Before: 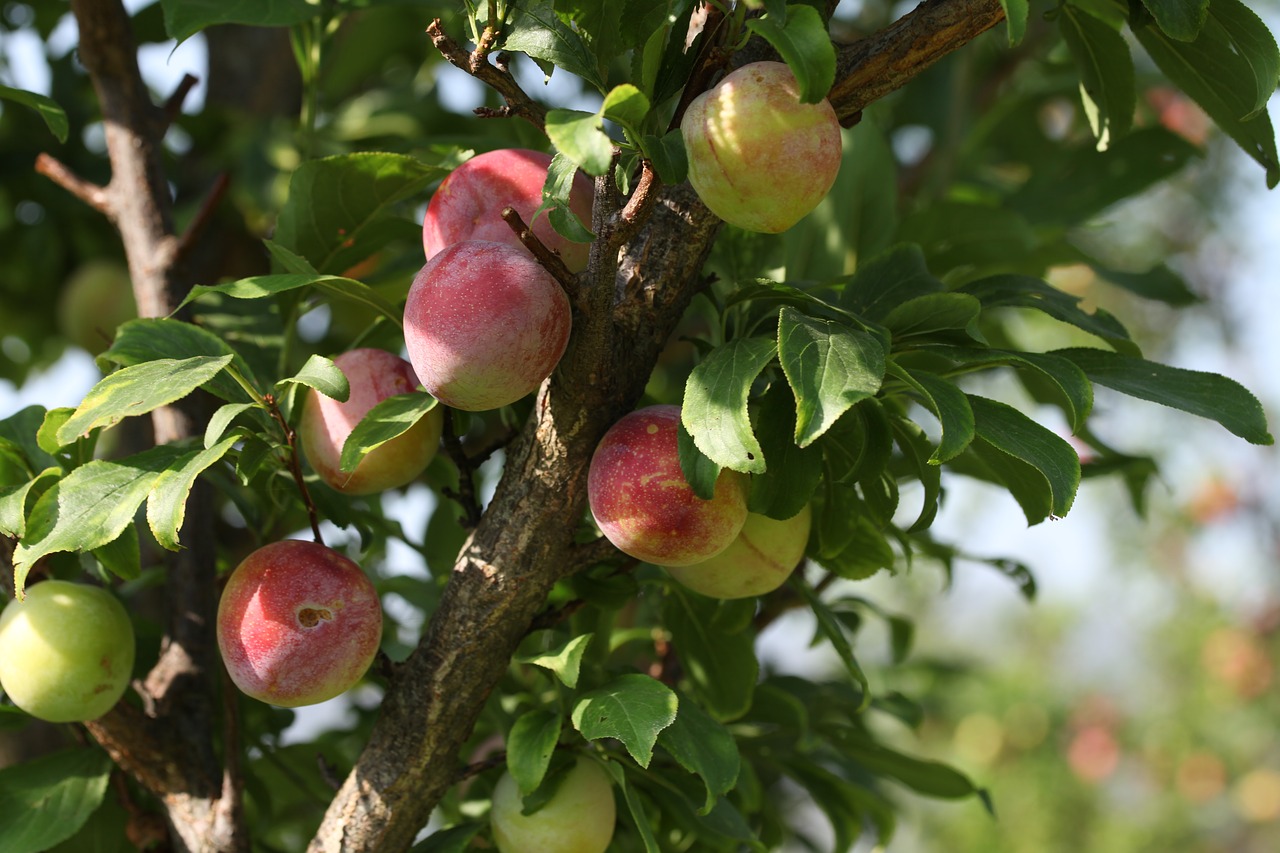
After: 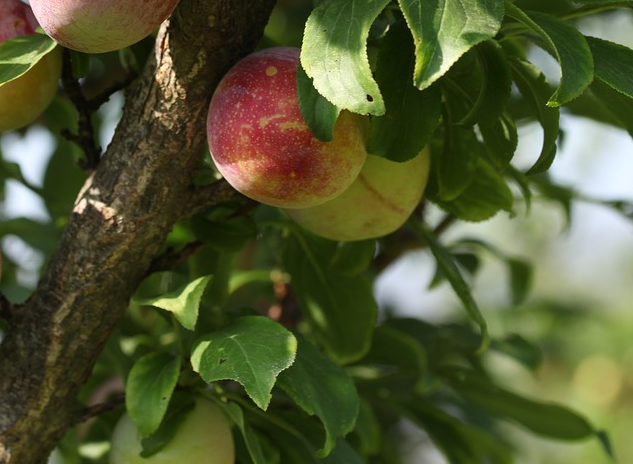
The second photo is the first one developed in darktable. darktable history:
crop: left 29.773%, top 42.068%, right 20.743%, bottom 3.505%
